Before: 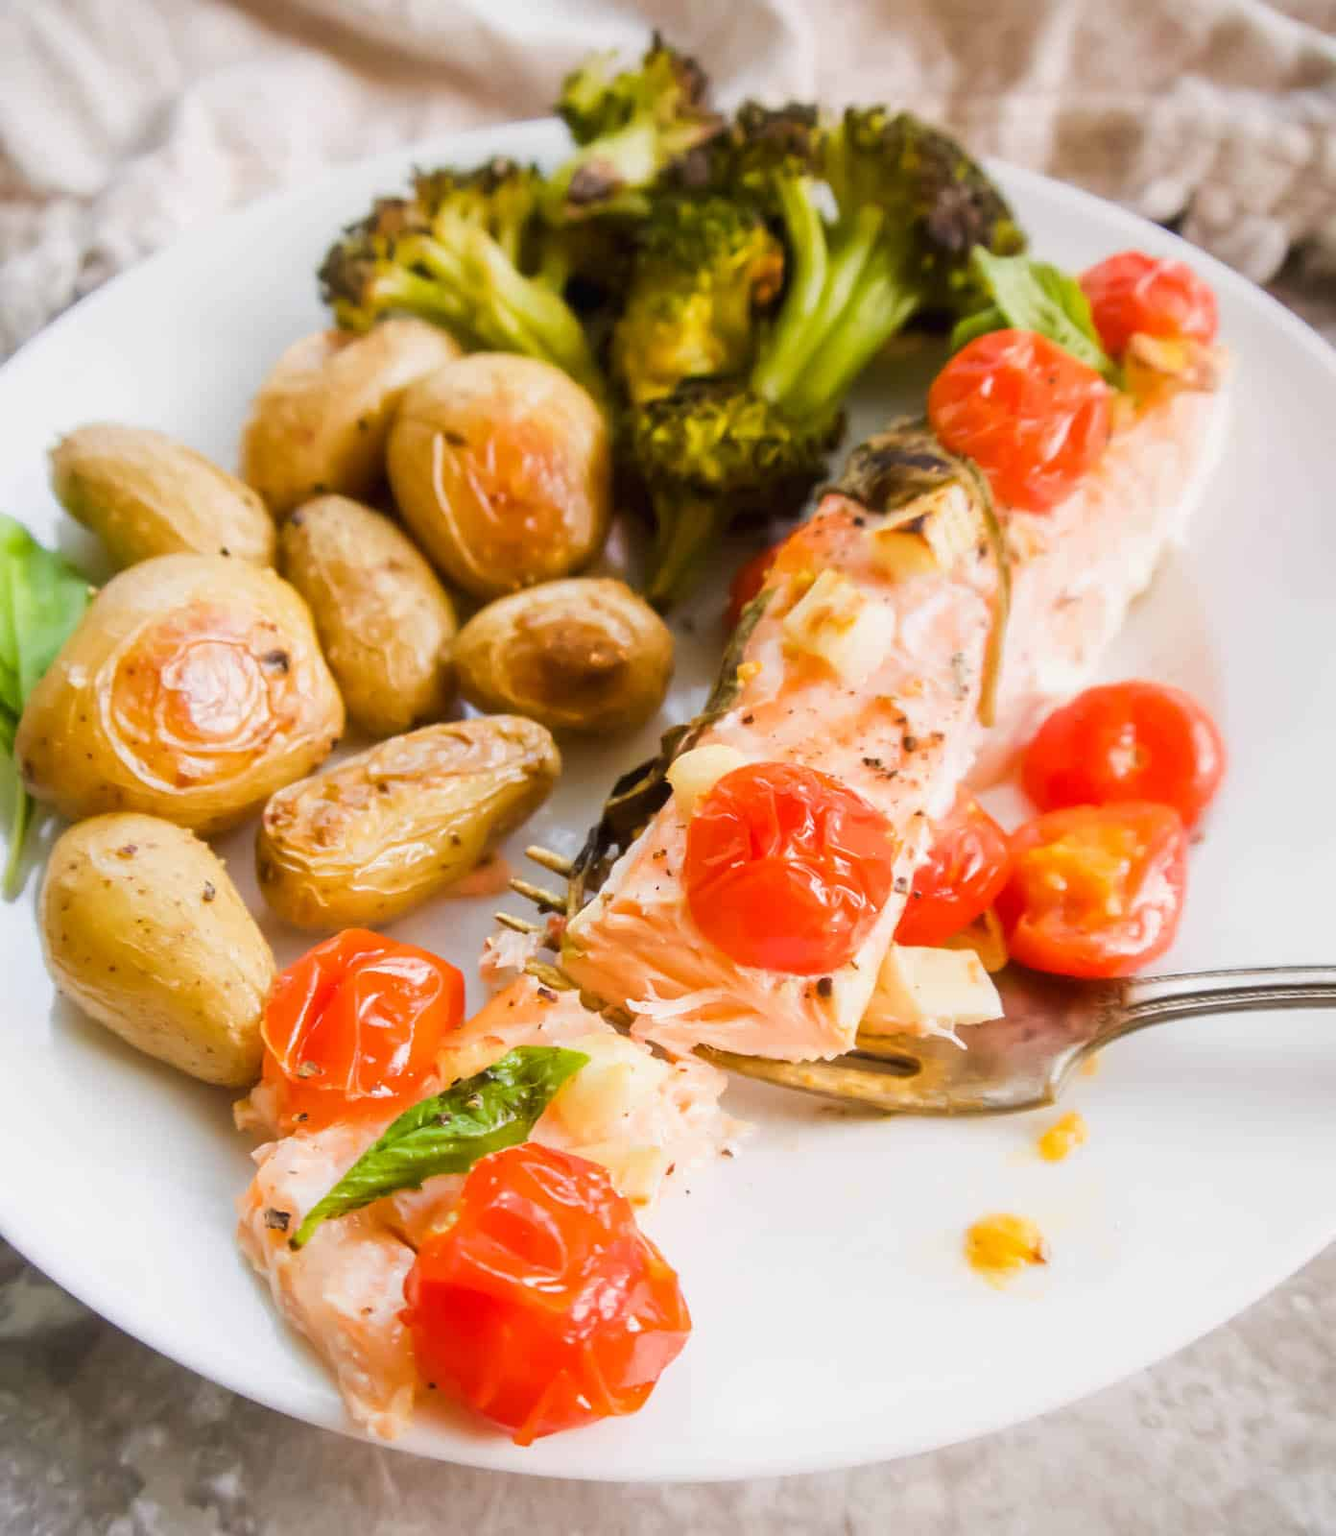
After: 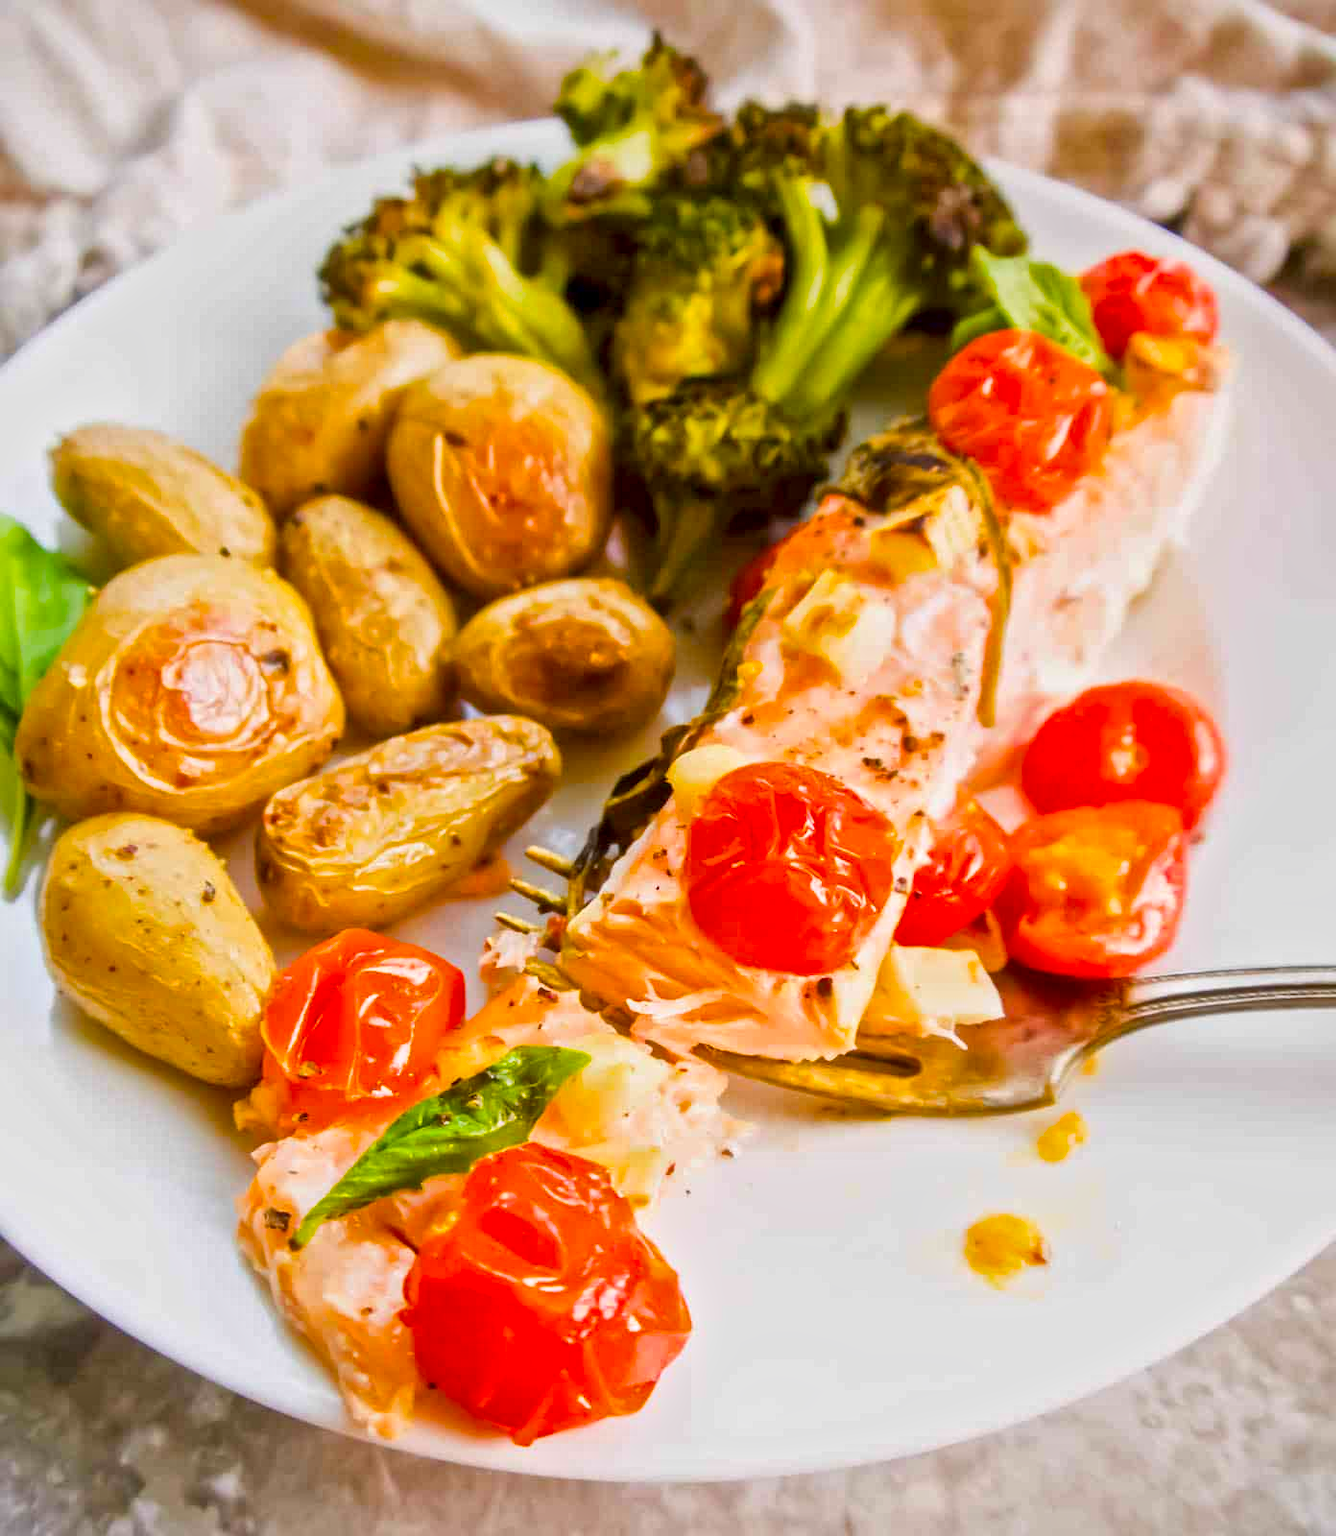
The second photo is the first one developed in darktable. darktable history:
color correction: highlights b* -0.025, saturation 1.11
local contrast: mode bilateral grid, contrast 21, coarseness 19, detail 164%, midtone range 0.2
color balance rgb: shadows lift › chroma 0.729%, shadows lift › hue 111.06°, linear chroma grading › global chroma 8.859%, perceptual saturation grading › global saturation 35.242%, perceptual brilliance grading › global brilliance 2.766%, perceptual brilliance grading › highlights -2.437%, perceptual brilliance grading › shadows 2.922%, contrast -9.65%
